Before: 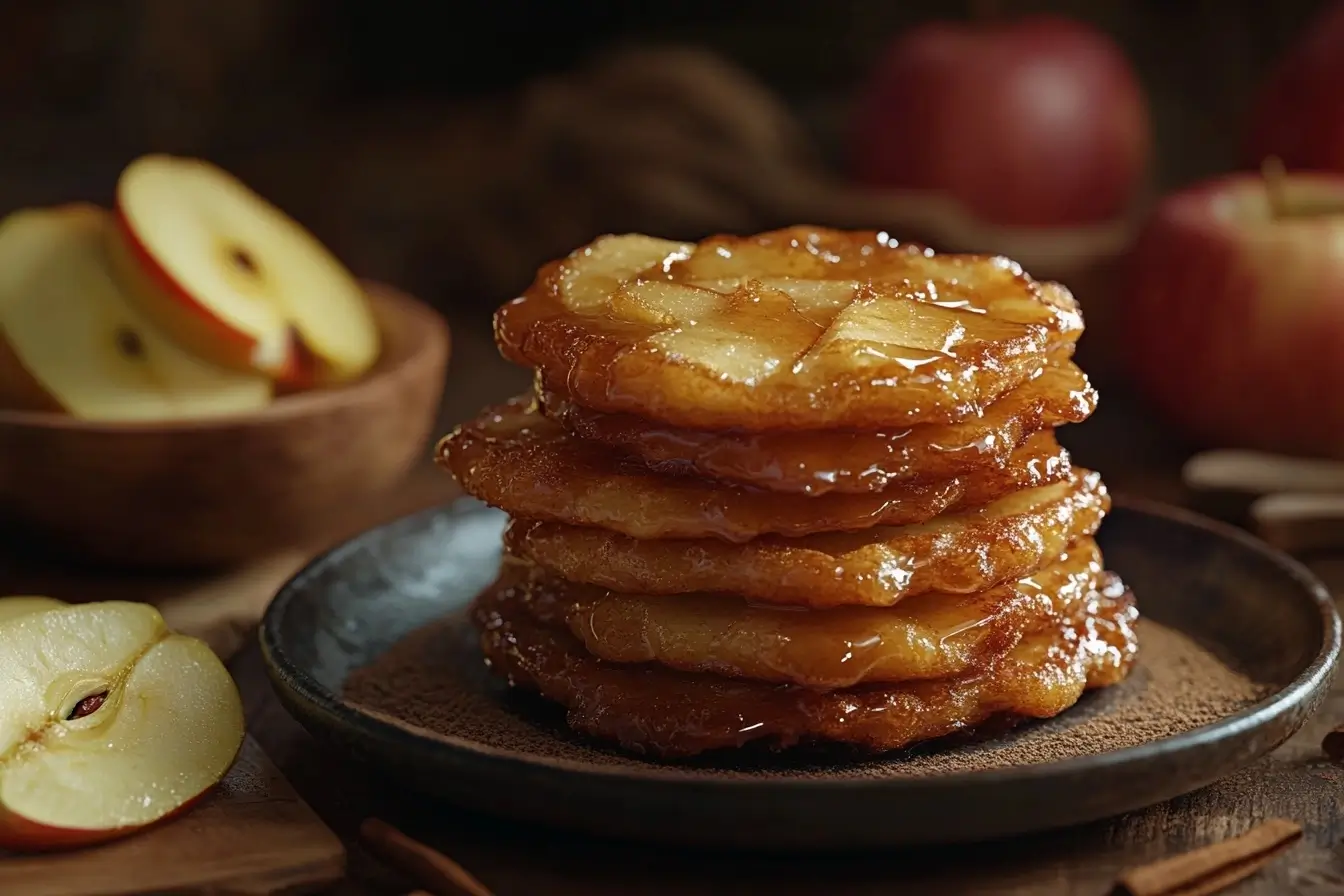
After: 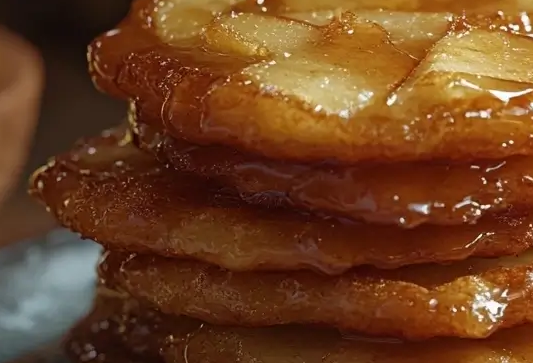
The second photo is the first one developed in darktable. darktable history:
crop: left 30.21%, top 29.97%, right 30.107%, bottom 29.438%
